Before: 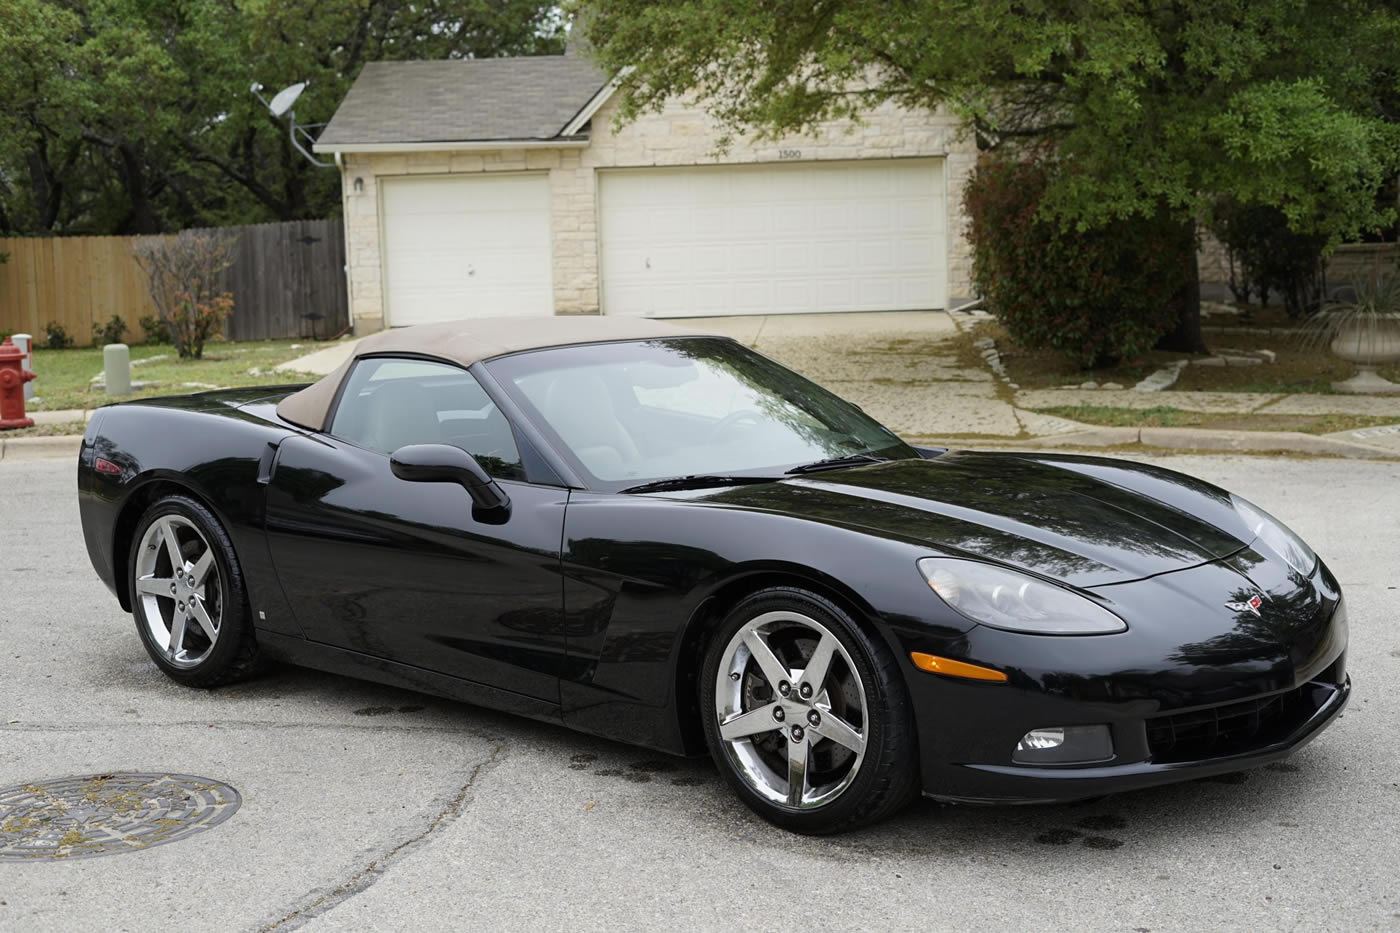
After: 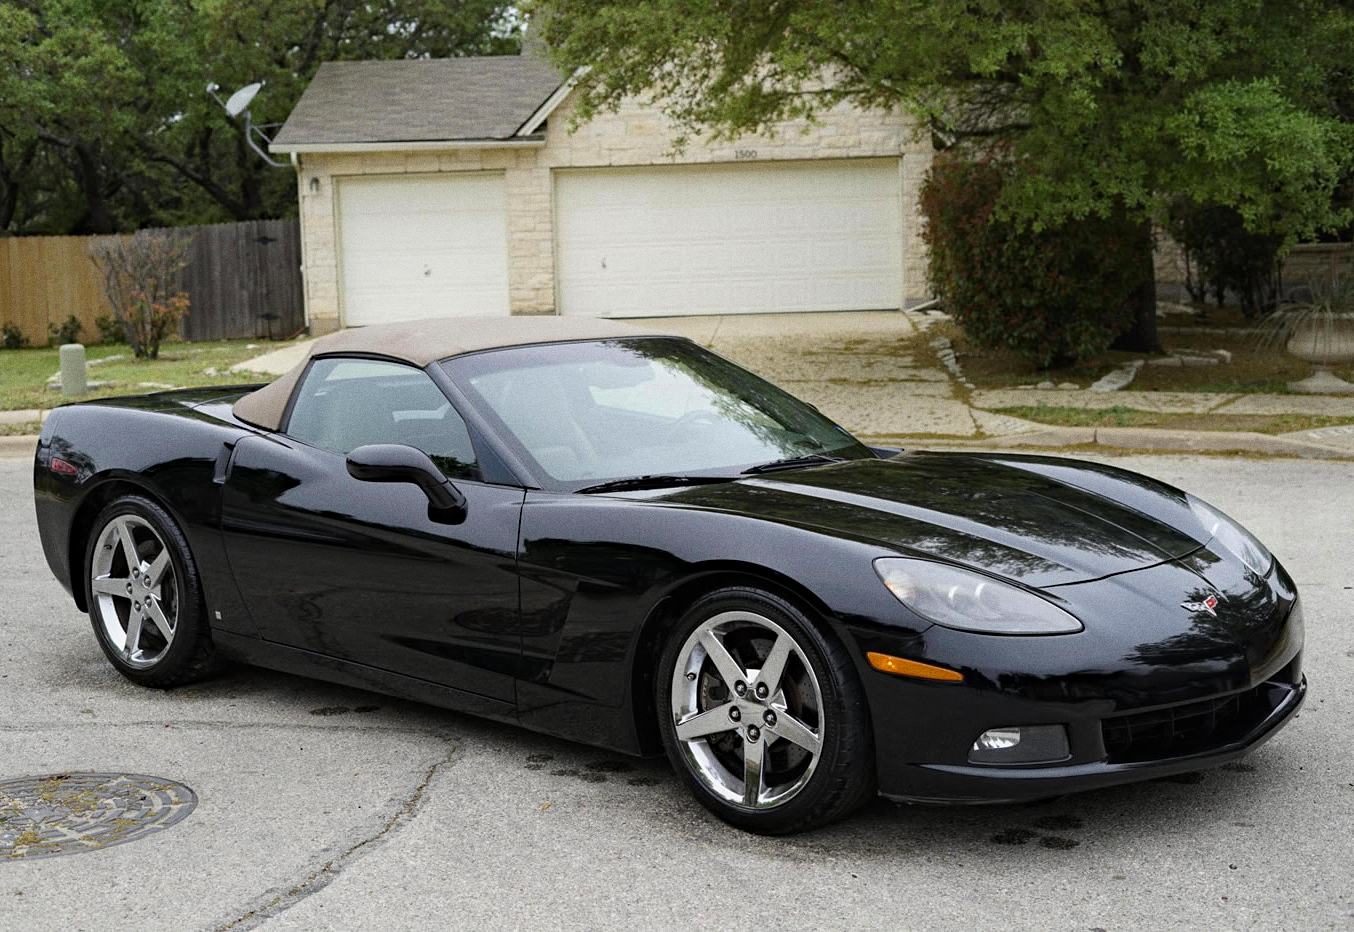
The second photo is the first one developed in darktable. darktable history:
haze removal: compatibility mode true, adaptive false
grain: on, module defaults
crop and rotate: left 3.238%
